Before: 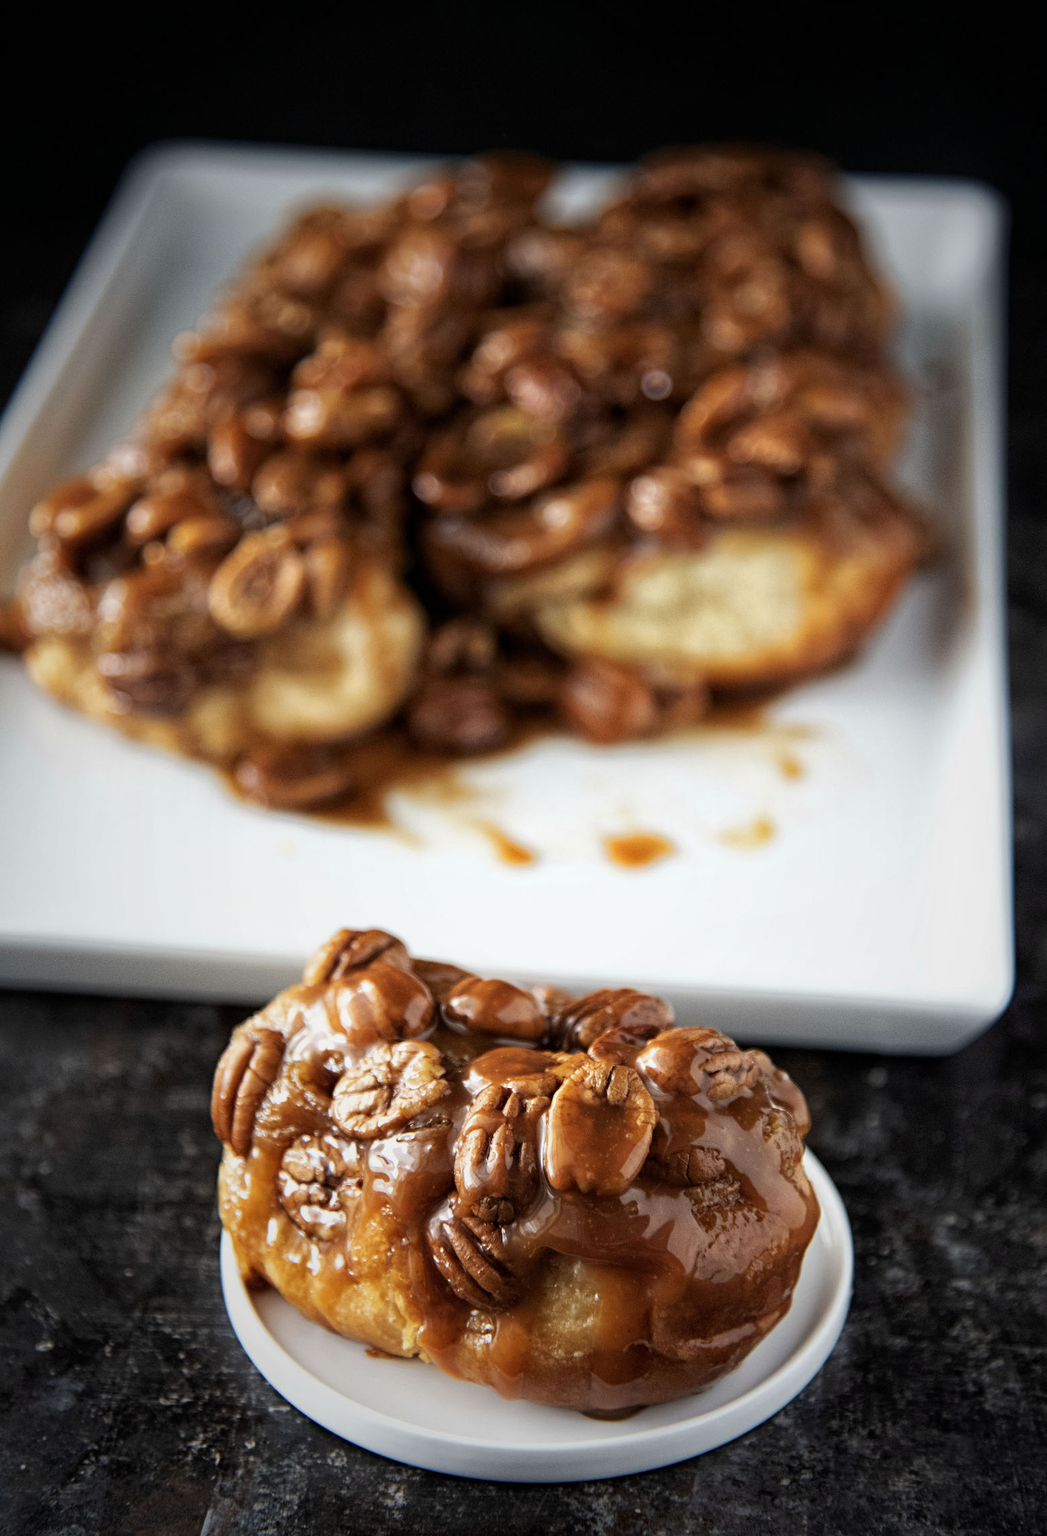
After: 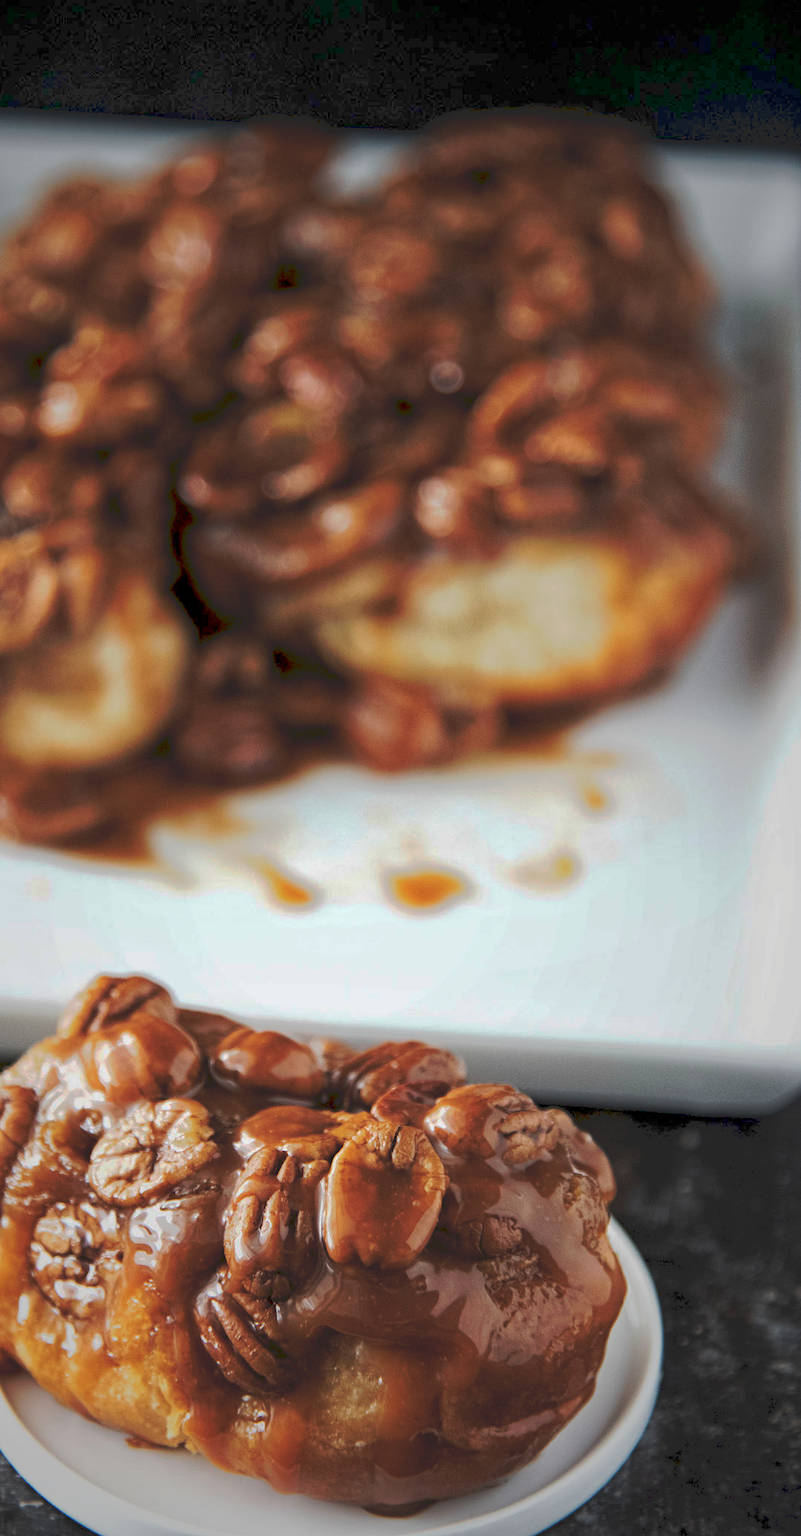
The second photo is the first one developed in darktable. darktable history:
crop and rotate: left 24.034%, top 2.838%, right 6.406%, bottom 6.299%
tone curve: curves: ch0 [(0, 0) (0.003, 0.149) (0.011, 0.152) (0.025, 0.154) (0.044, 0.164) (0.069, 0.179) (0.1, 0.194) (0.136, 0.211) (0.177, 0.232) (0.224, 0.258) (0.277, 0.289) (0.335, 0.326) (0.399, 0.371) (0.468, 0.438) (0.543, 0.504) (0.623, 0.569) (0.709, 0.642) (0.801, 0.716) (0.898, 0.775) (1, 1)], preserve colors none
